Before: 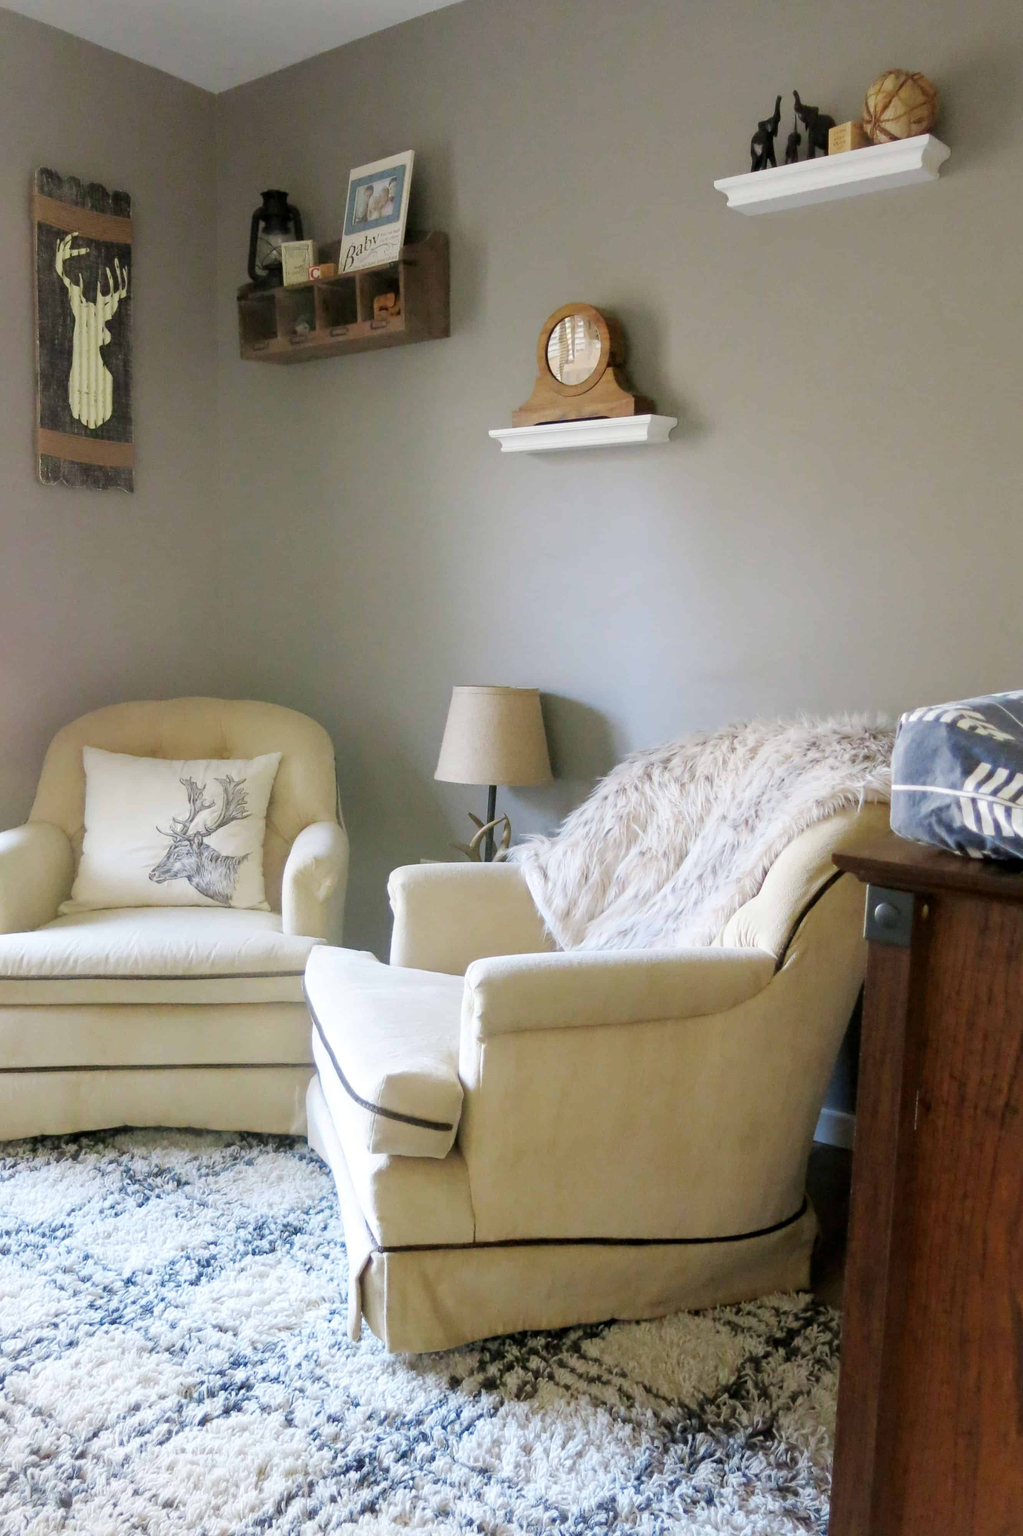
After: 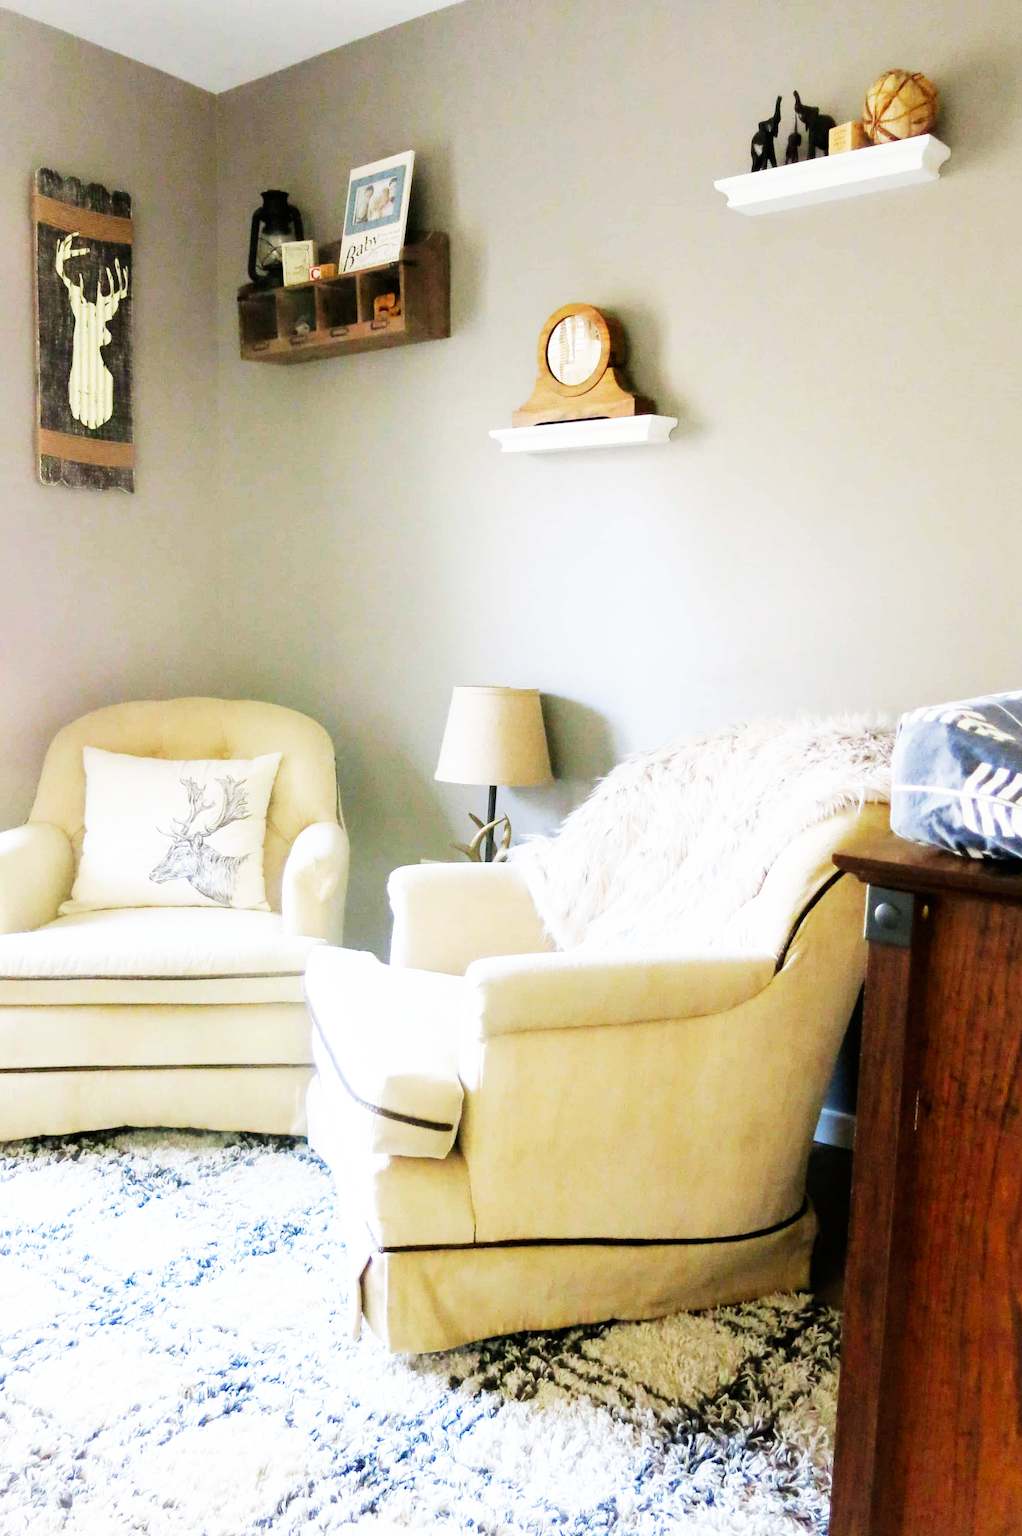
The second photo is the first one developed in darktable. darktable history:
base curve: curves: ch0 [(0, 0) (0.007, 0.004) (0.027, 0.03) (0.046, 0.07) (0.207, 0.54) (0.442, 0.872) (0.673, 0.972) (1, 1)], exposure shift 0.572, preserve colors none
